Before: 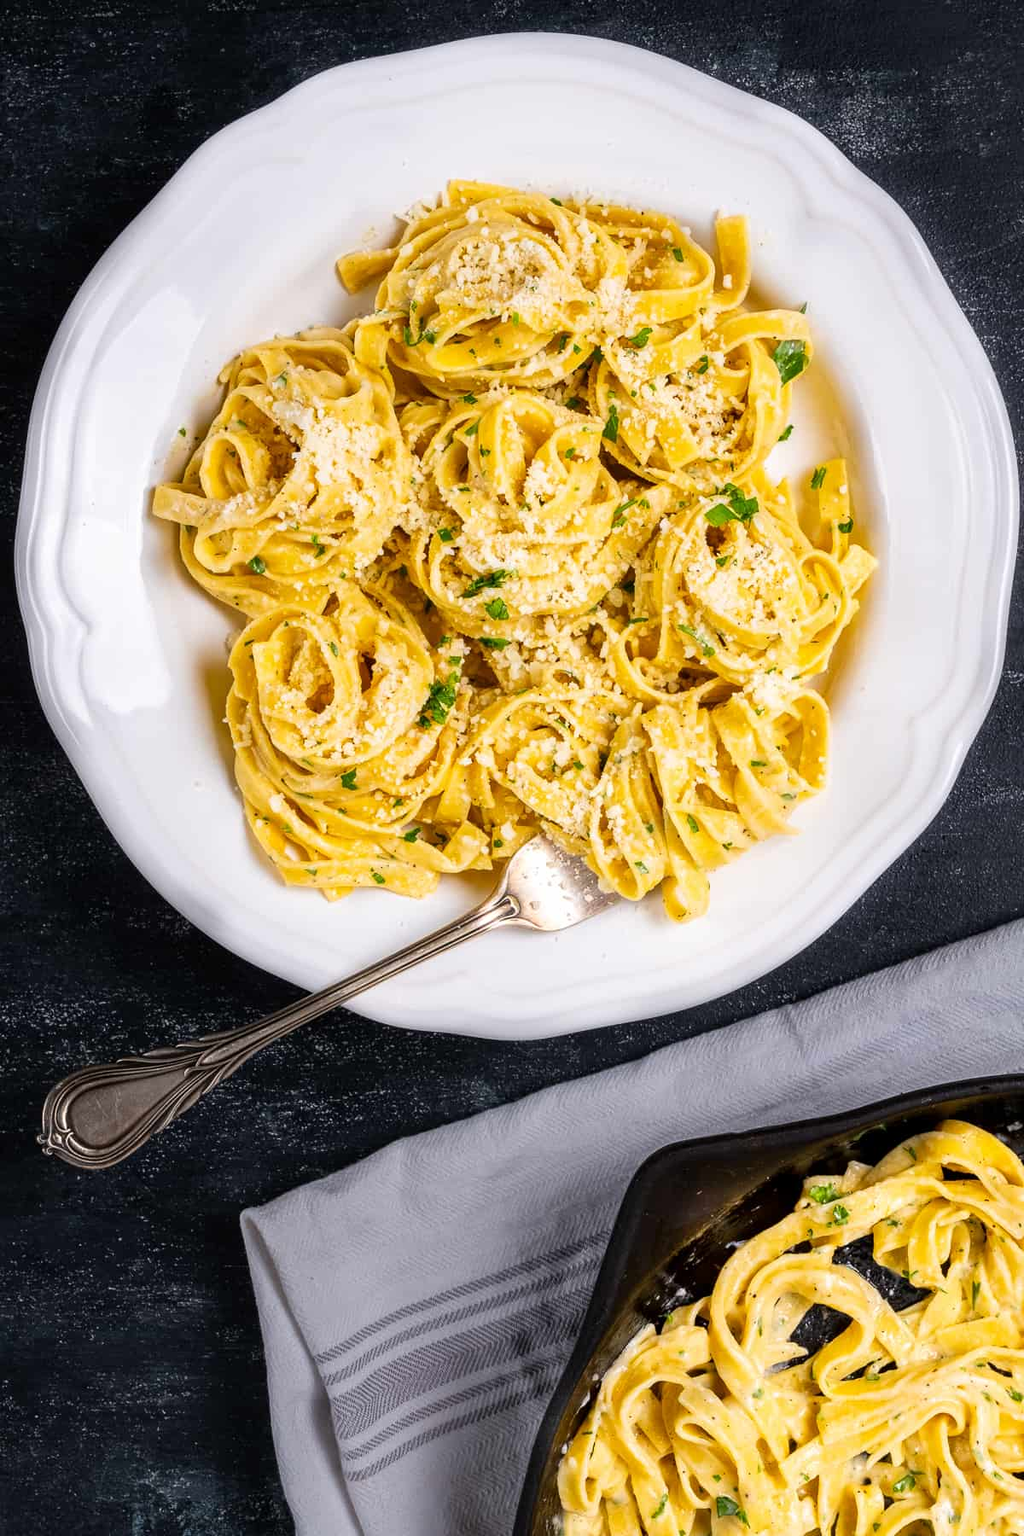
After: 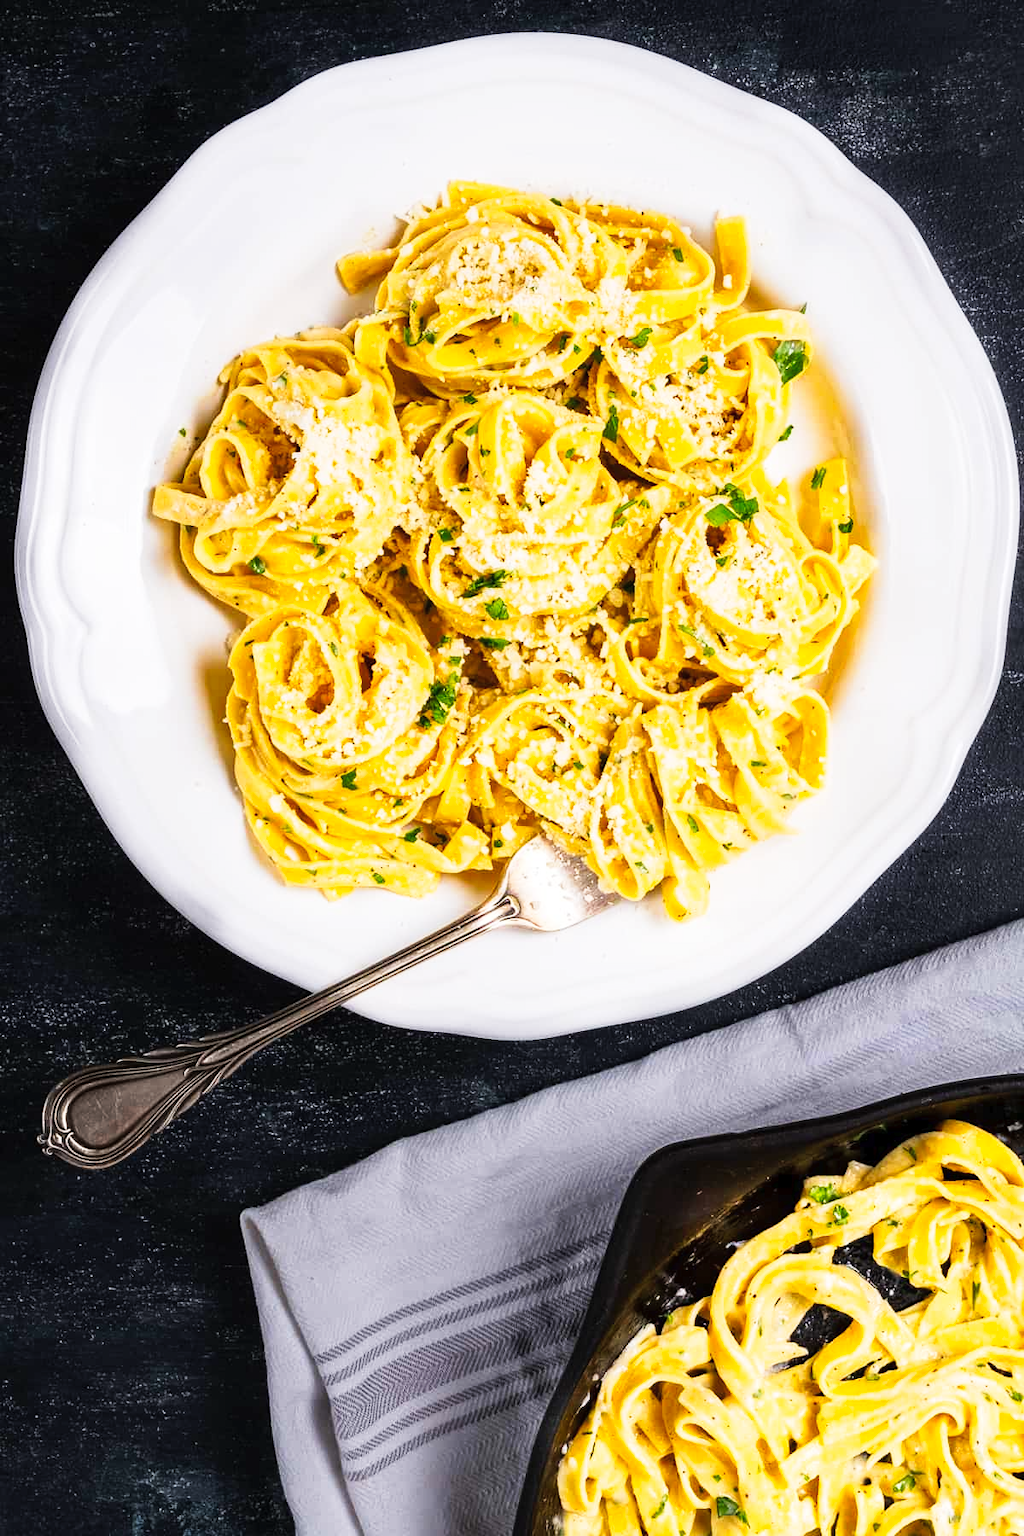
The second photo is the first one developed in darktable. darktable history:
tone curve: curves: ch0 [(0, 0) (0.003, 0.011) (0.011, 0.019) (0.025, 0.03) (0.044, 0.045) (0.069, 0.061) (0.1, 0.085) (0.136, 0.119) (0.177, 0.159) (0.224, 0.205) (0.277, 0.261) (0.335, 0.329) (0.399, 0.407) (0.468, 0.508) (0.543, 0.606) (0.623, 0.71) (0.709, 0.815) (0.801, 0.903) (0.898, 0.957) (1, 1)], preserve colors none
